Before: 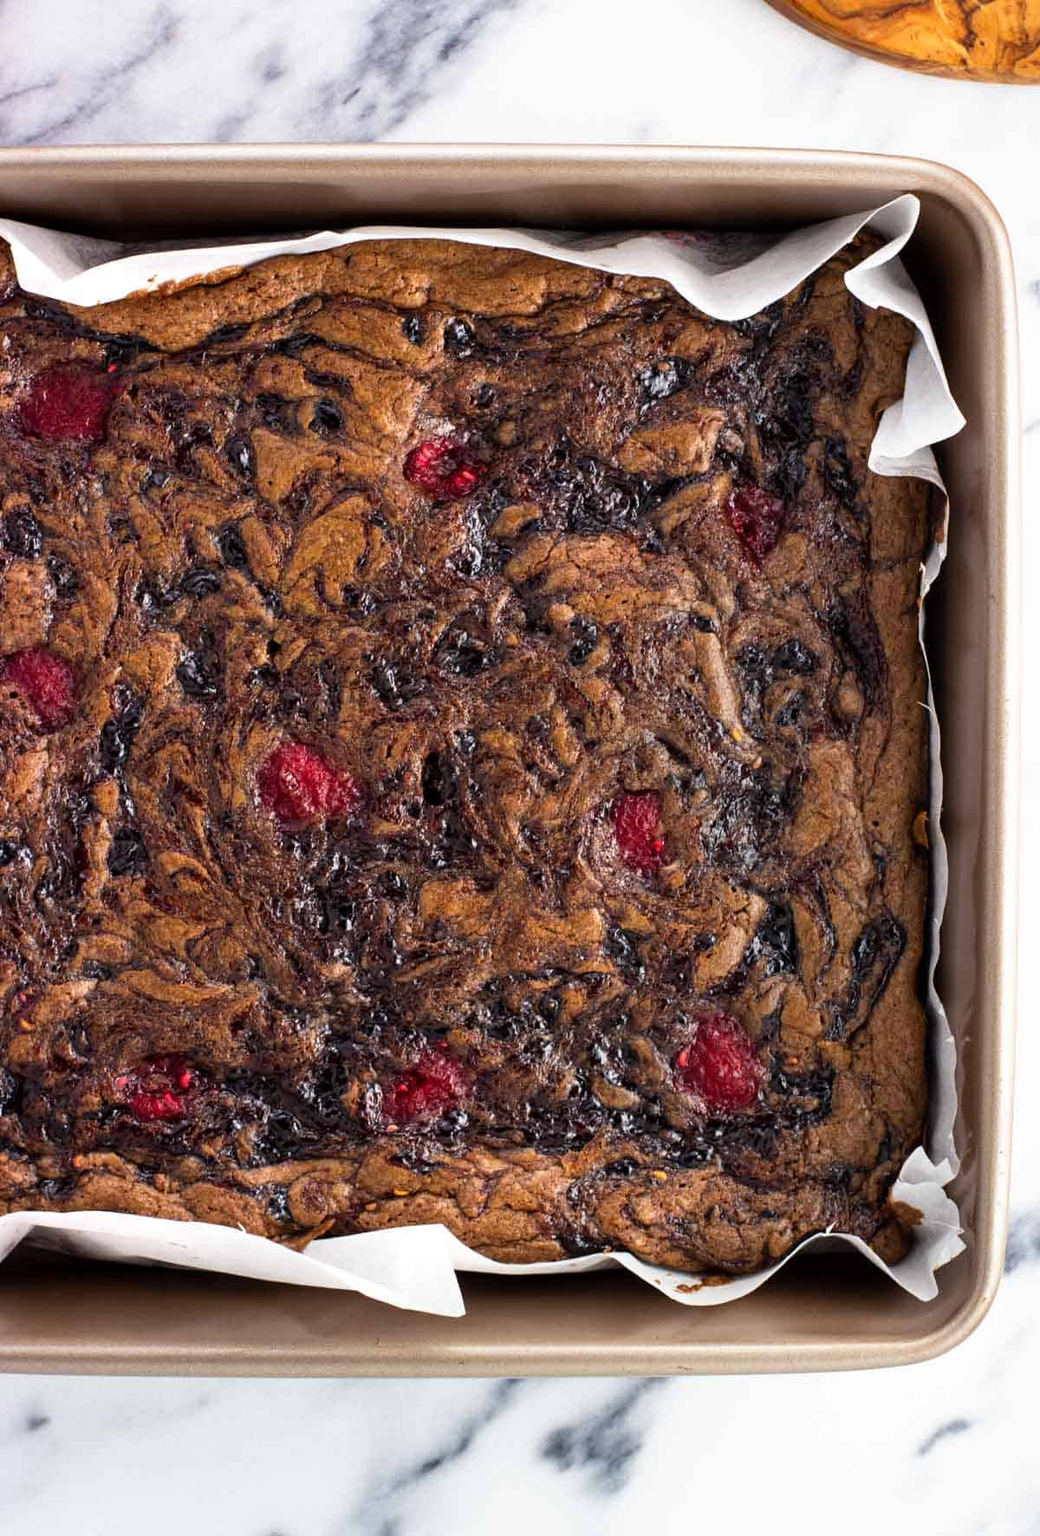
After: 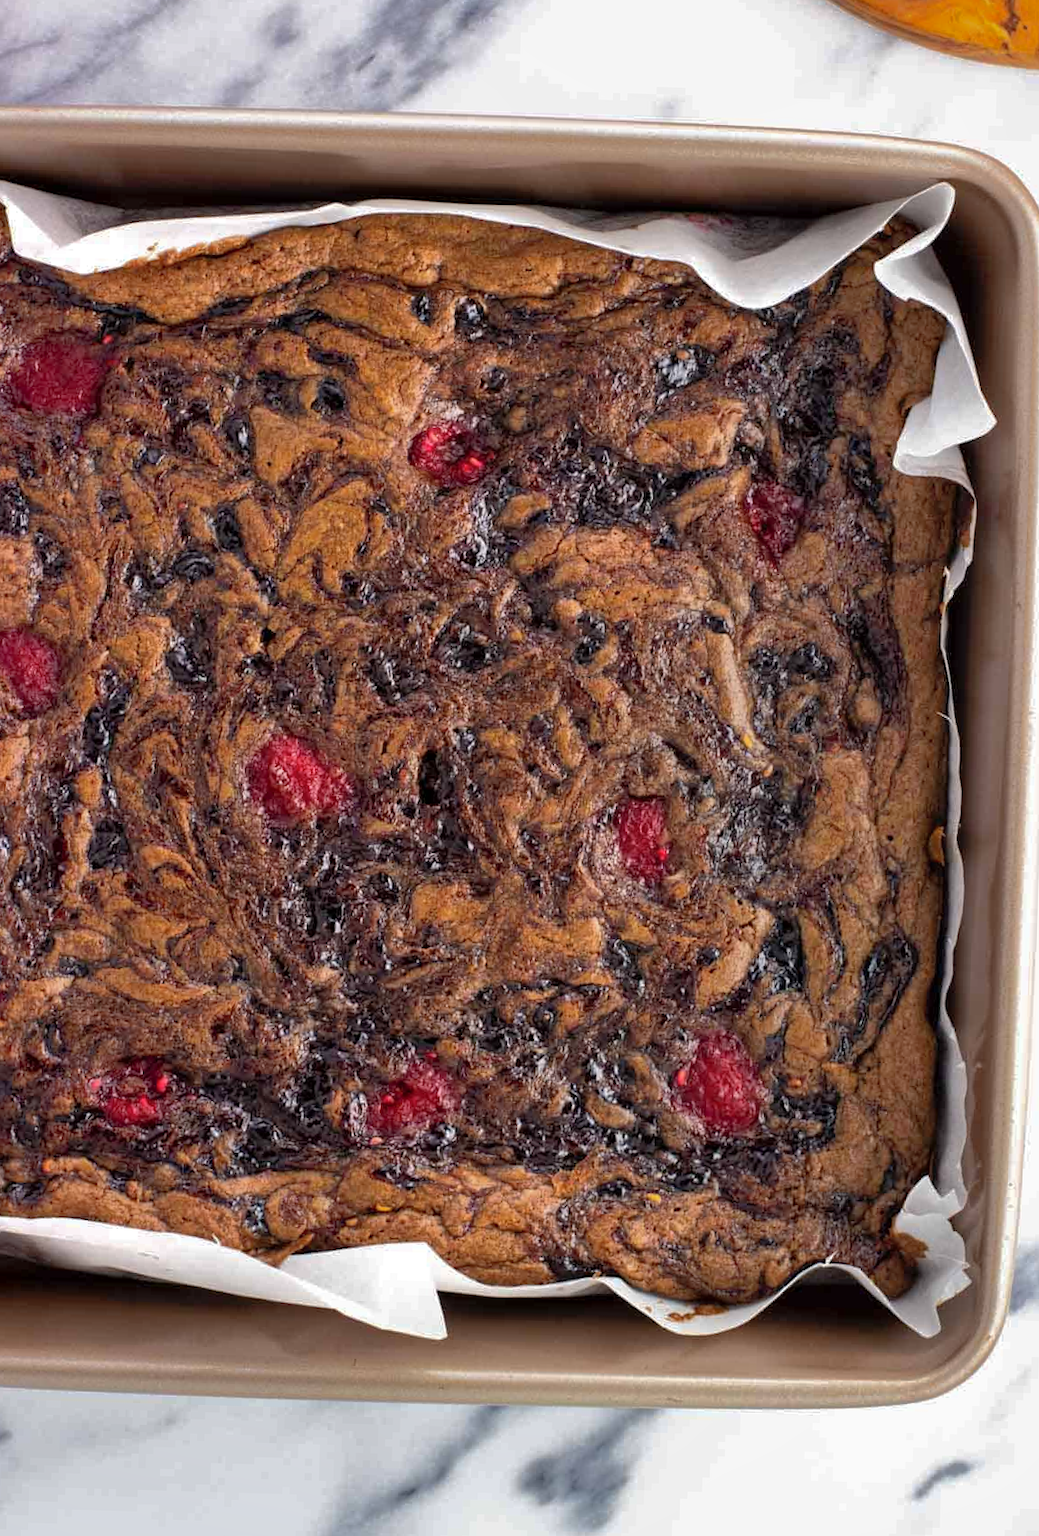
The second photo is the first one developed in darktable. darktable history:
crop and rotate: angle -1.69°
shadows and highlights: highlights -60
